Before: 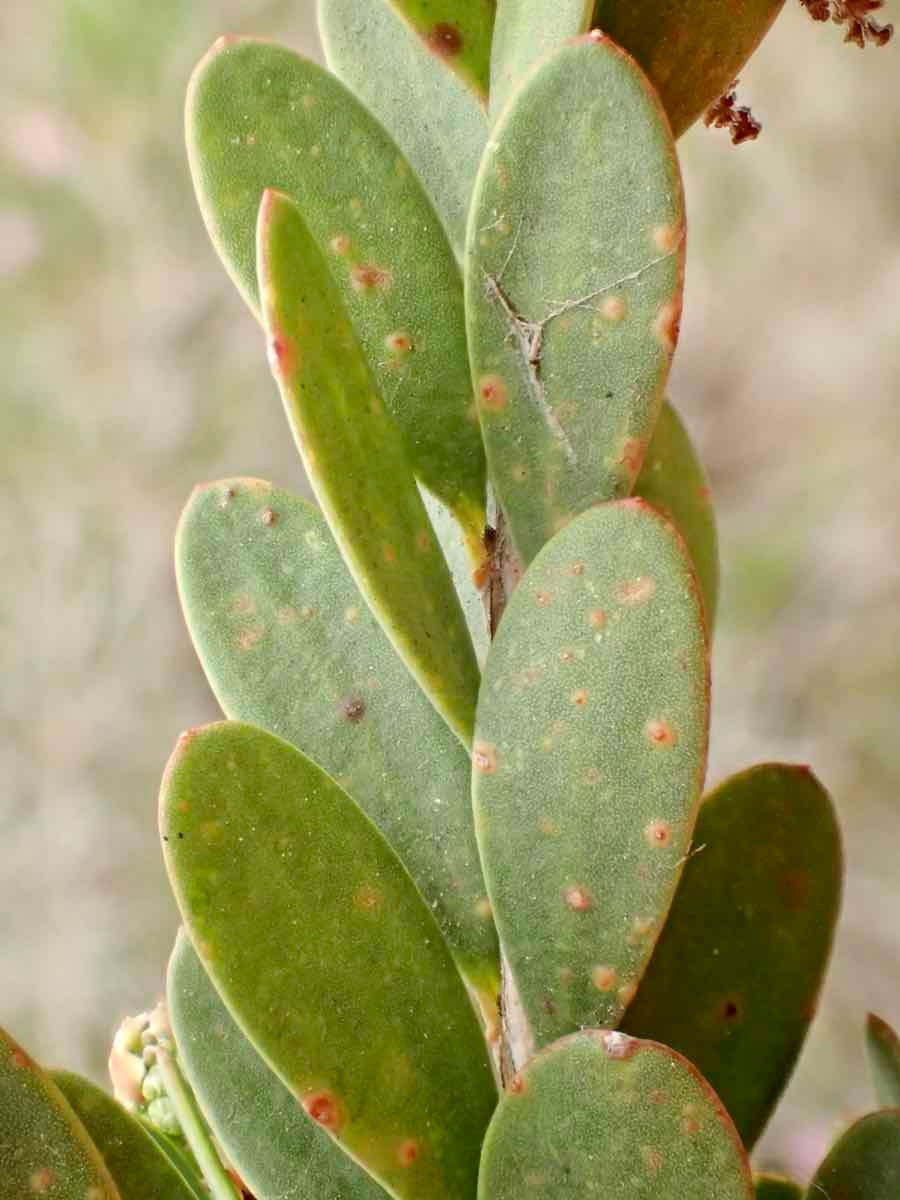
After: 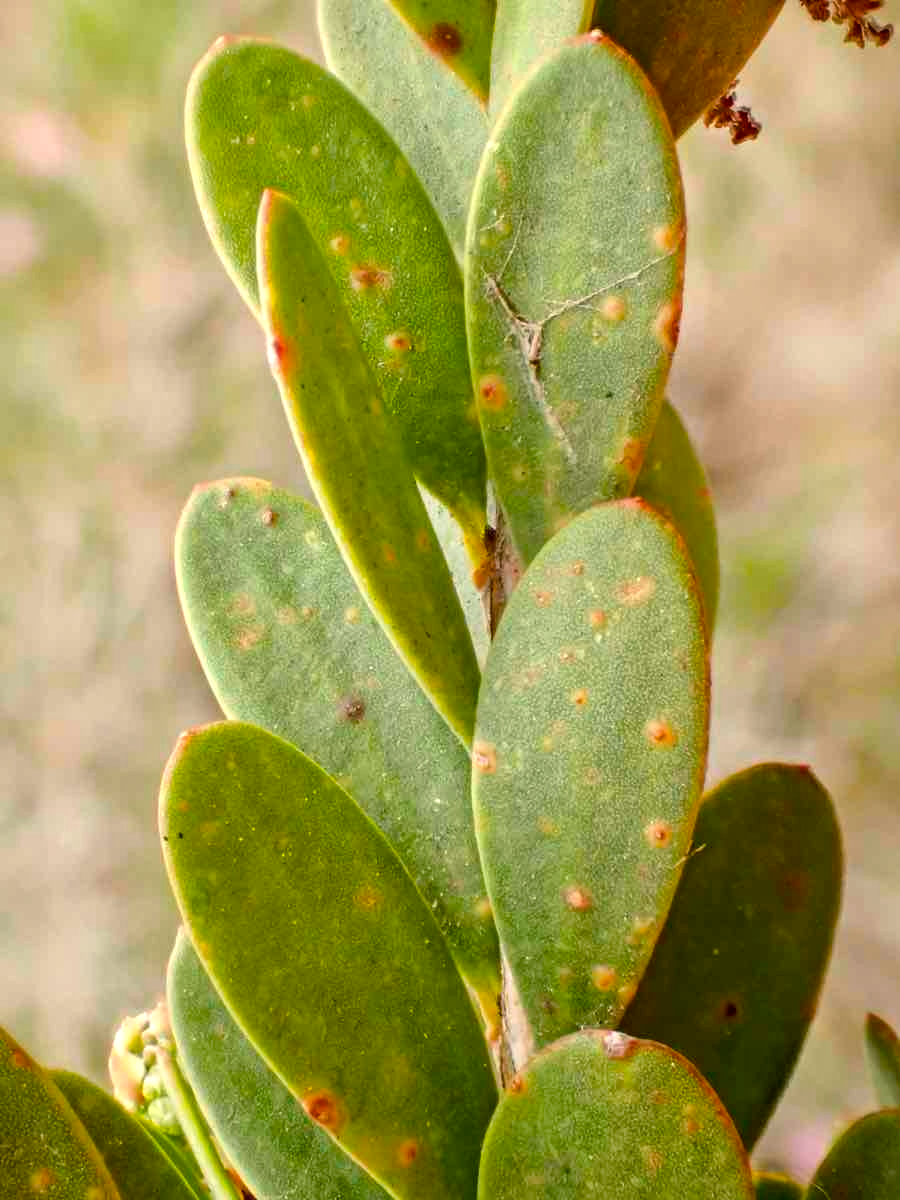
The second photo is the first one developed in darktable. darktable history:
local contrast: on, module defaults
shadows and highlights: shadows 25.26, highlights -26.4, highlights color adjustment 89.16%
color balance rgb: highlights gain › luminance 7.594%, highlights gain › chroma 1%, highlights gain › hue 48.62°, linear chroma grading › global chroma 15.357%, perceptual saturation grading › global saturation 25.096%
